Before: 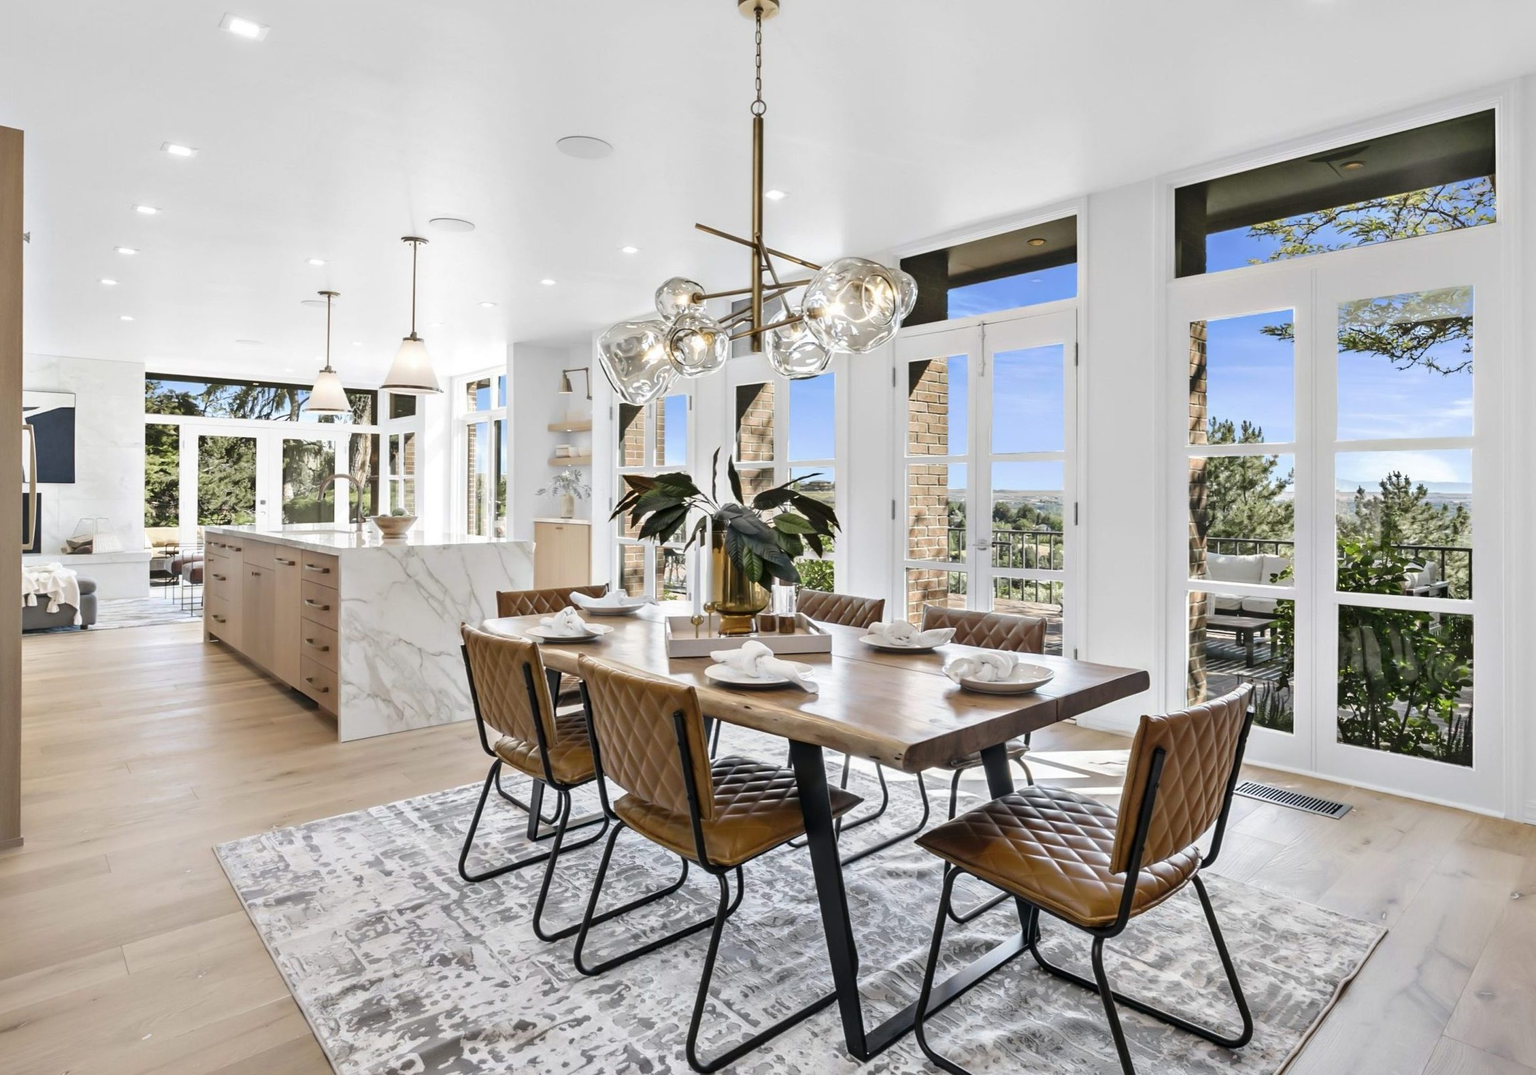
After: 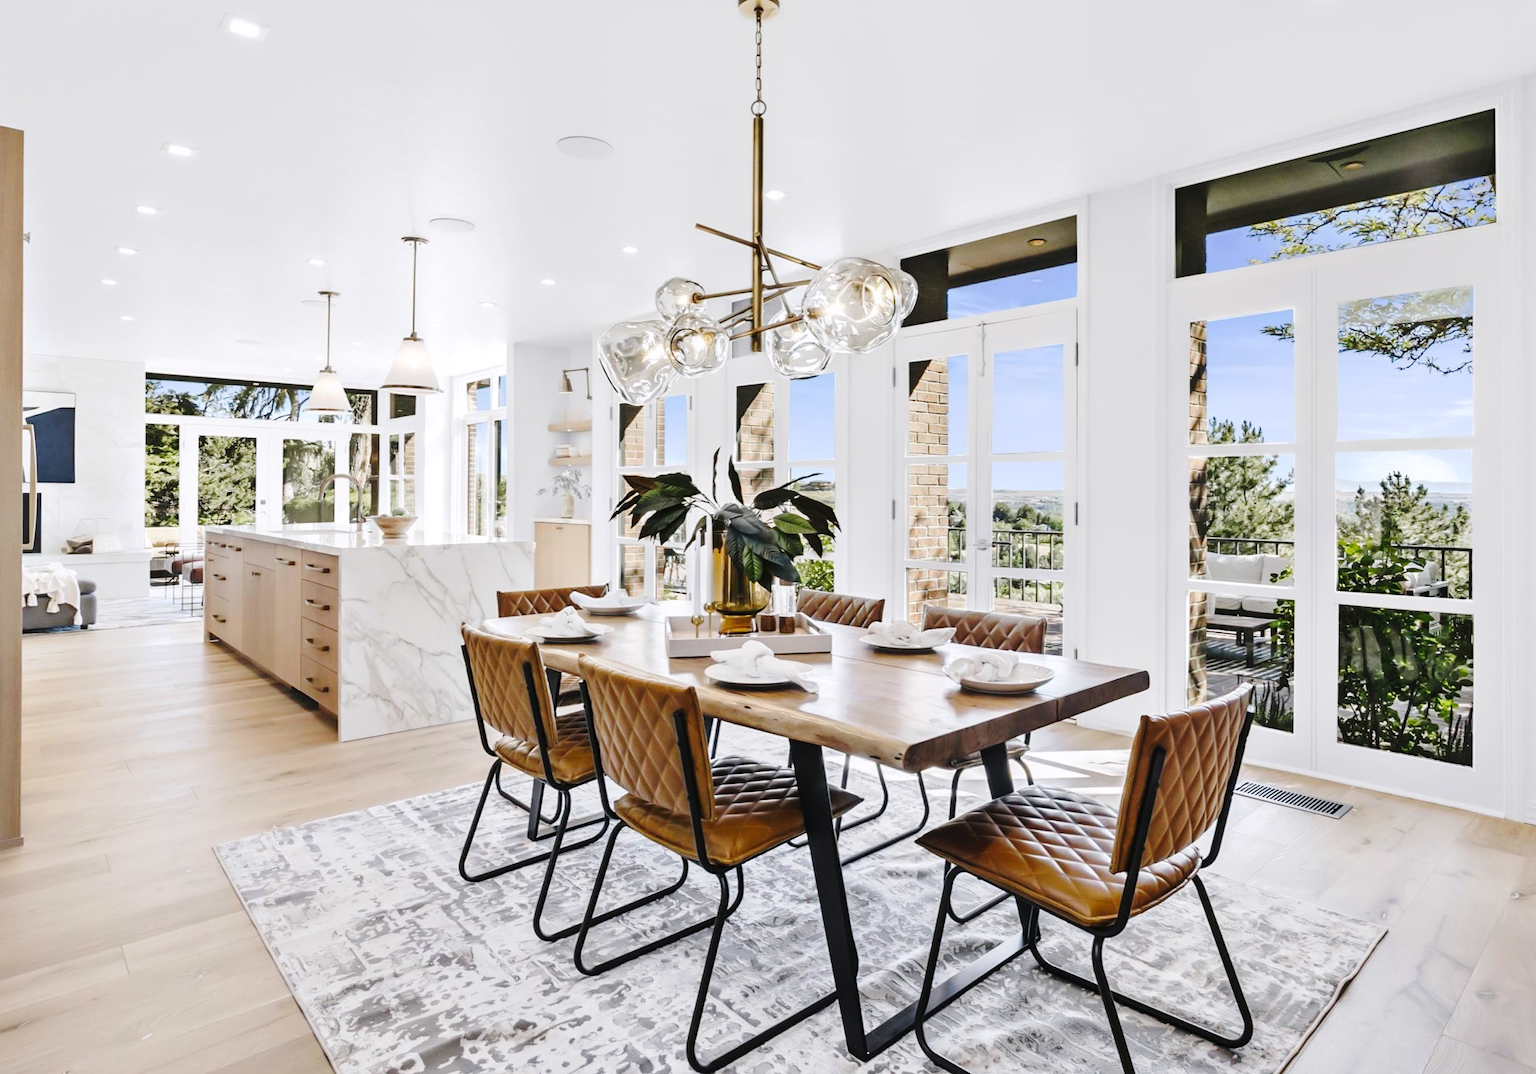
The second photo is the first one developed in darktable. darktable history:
tone curve: curves: ch0 [(0, 0) (0.003, 0.023) (0.011, 0.029) (0.025, 0.037) (0.044, 0.047) (0.069, 0.057) (0.1, 0.075) (0.136, 0.103) (0.177, 0.145) (0.224, 0.193) (0.277, 0.266) (0.335, 0.362) (0.399, 0.473) (0.468, 0.569) (0.543, 0.655) (0.623, 0.73) (0.709, 0.804) (0.801, 0.874) (0.898, 0.924) (1, 1)], preserve colors none
white balance: red 1.004, blue 1.024
